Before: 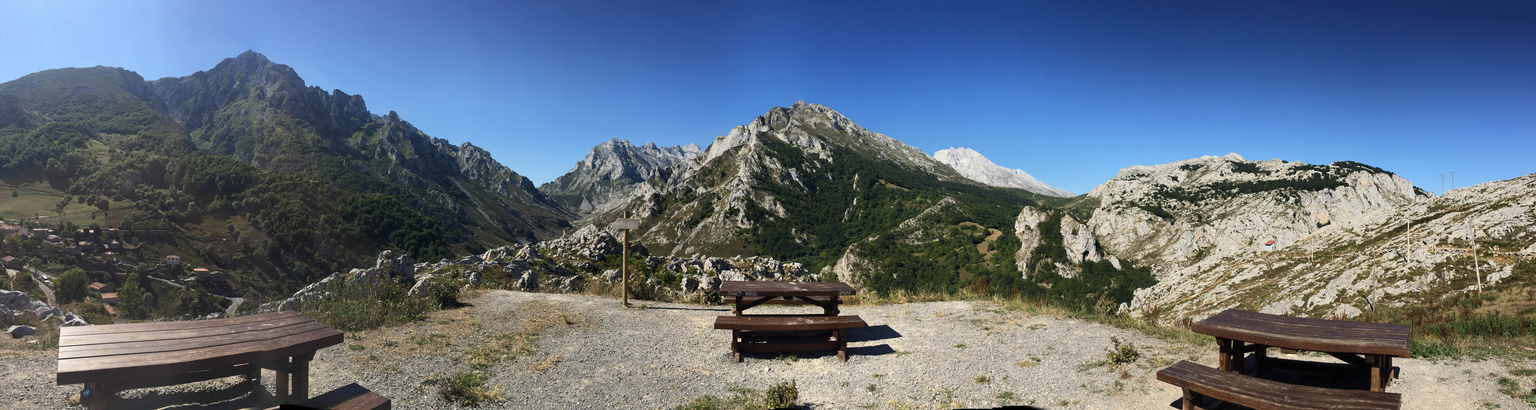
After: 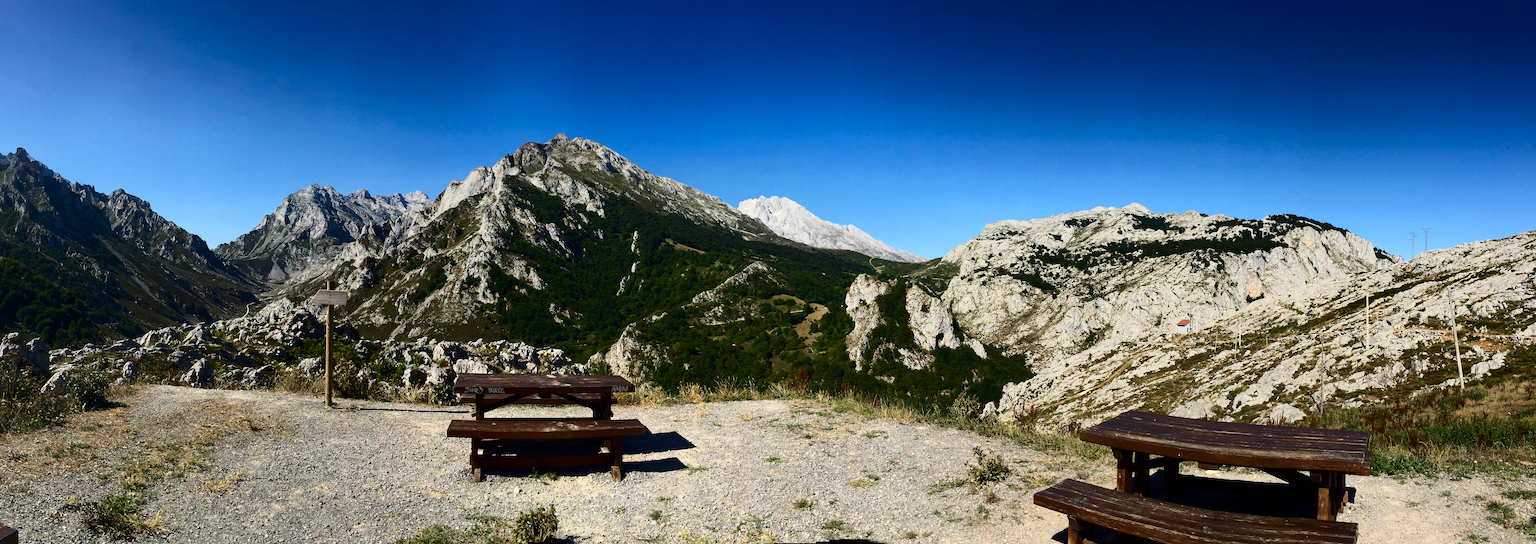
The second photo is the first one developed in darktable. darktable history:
crop and rotate: left 24.569%
contrast brightness saturation: contrast 0.214, brightness -0.111, saturation 0.209
sharpen: amount 0.212
